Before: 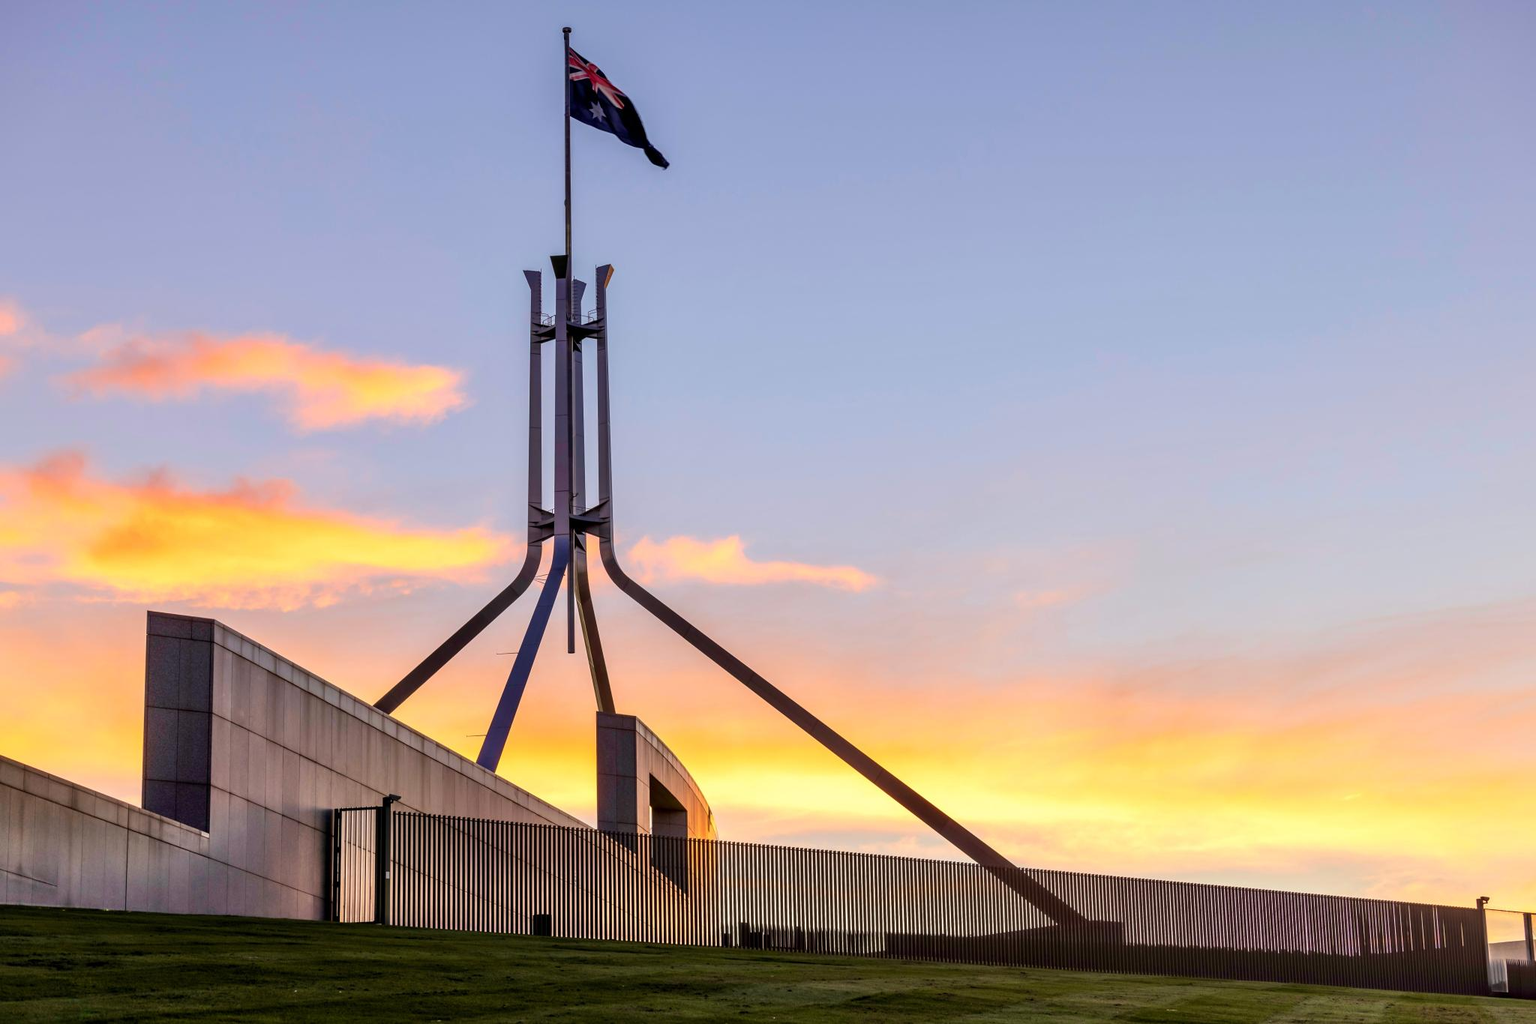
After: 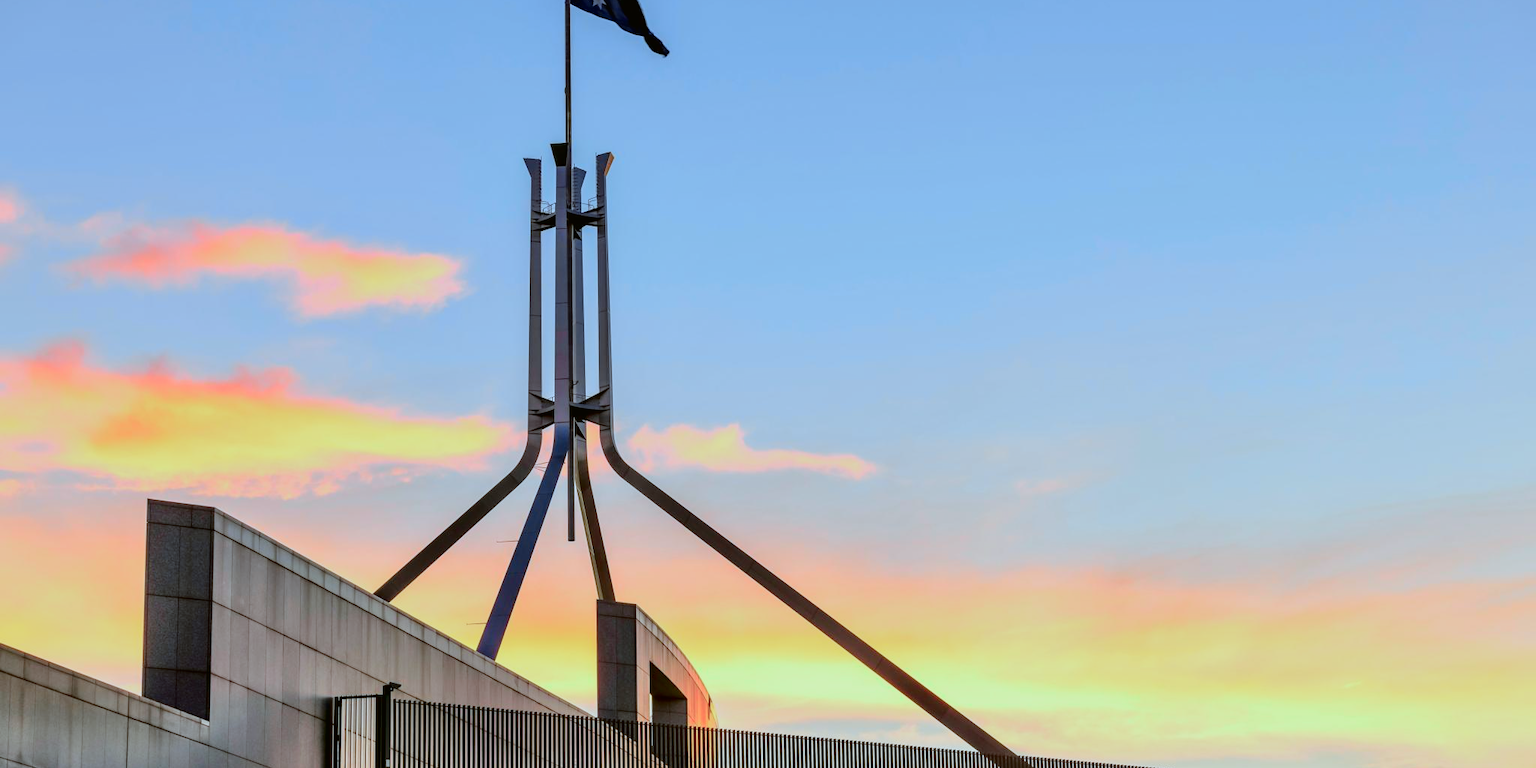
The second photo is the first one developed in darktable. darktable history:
crop: top 11.038%, bottom 13.962%
color correction: highlights a* -9.73, highlights b* -21.22
tone curve: curves: ch0 [(0, 0) (0.068, 0.031) (0.175, 0.139) (0.32, 0.345) (0.495, 0.544) (0.748, 0.762) (0.993, 0.954)]; ch1 [(0, 0) (0.294, 0.184) (0.34, 0.303) (0.371, 0.344) (0.441, 0.408) (0.477, 0.474) (0.499, 0.5) (0.529, 0.523) (0.677, 0.762) (1, 1)]; ch2 [(0, 0) (0.431, 0.419) (0.495, 0.502) (0.524, 0.534) (0.557, 0.56) (0.634, 0.654) (0.728, 0.722) (1, 1)], color space Lab, independent channels, preserve colors none
color balance: mode lift, gamma, gain (sRGB), lift [1.04, 1, 1, 0.97], gamma [1.01, 1, 1, 0.97], gain [0.96, 1, 1, 0.97]
tone equalizer: on, module defaults
